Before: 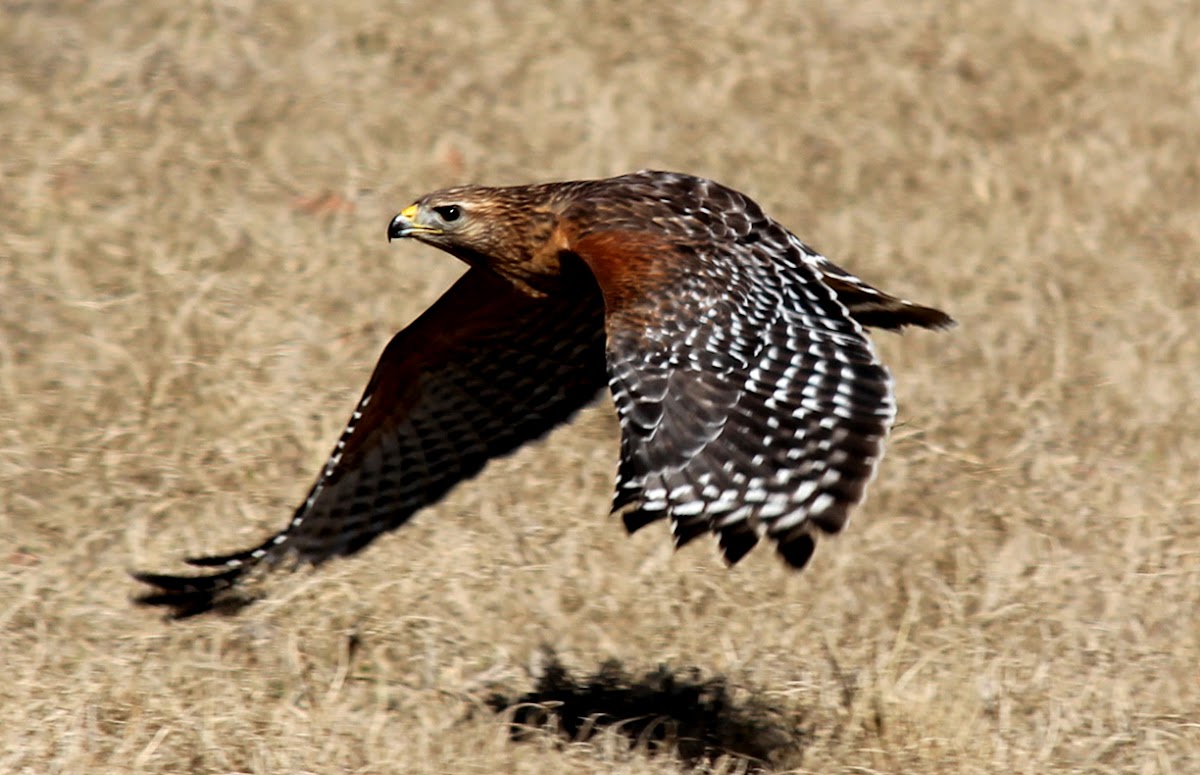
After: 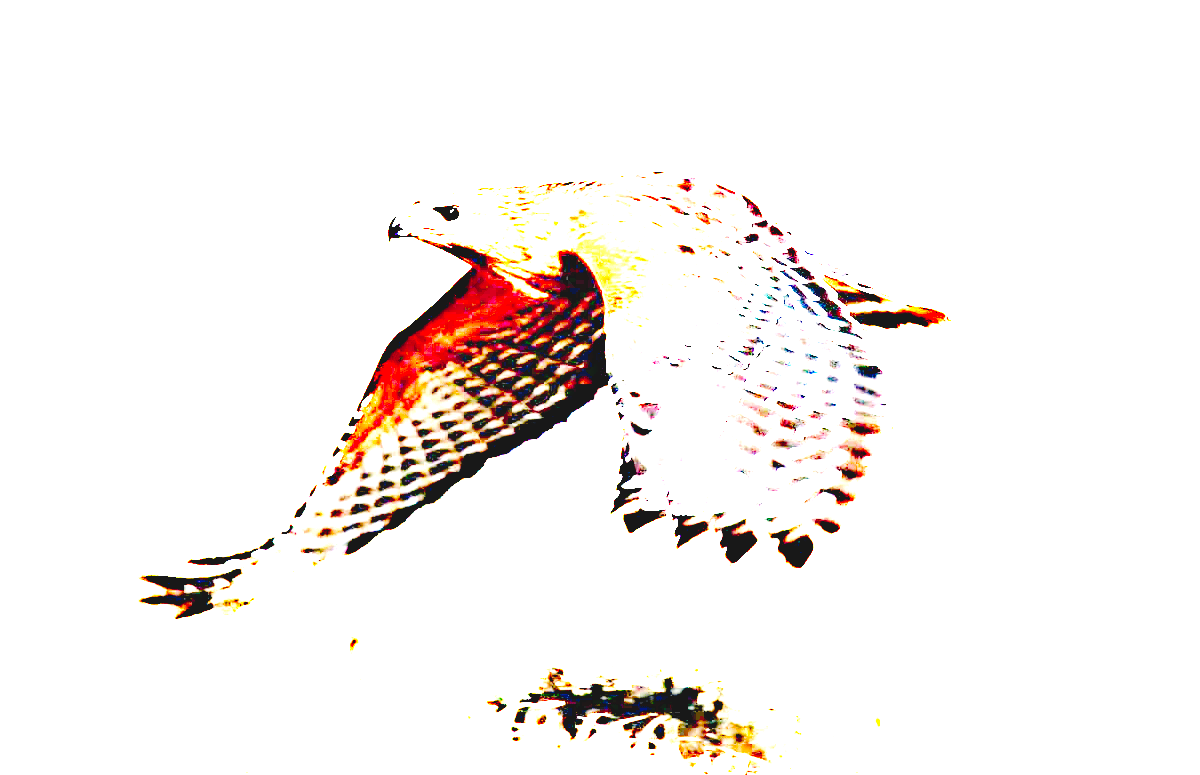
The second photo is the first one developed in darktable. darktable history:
haze removal: compatibility mode true, adaptive false
base curve: curves: ch0 [(0, 0.02) (0.083, 0.036) (1, 1)], preserve colors none
exposure: exposure 7.938 EV, compensate highlight preservation false
tone curve: curves: ch0 [(0, 0) (0.049, 0.01) (0.154, 0.081) (0.491, 0.519) (0.748, 0.765) (1, 0.919)]; ch1 [(0, 0) (0.172, 0.123) (0.317, 0.272) (0.391, 0.424) (0.499, 0.497) (0.531, 0.541) (0.615, 0.608) (0.741, 0.783) (1, 1)]; ch2 [(0, 0) (0.411, 0.424) (0.483, 0.478) (0.546, 0.532) (0.652, 0.633) (1, 1)], preserve colors none
